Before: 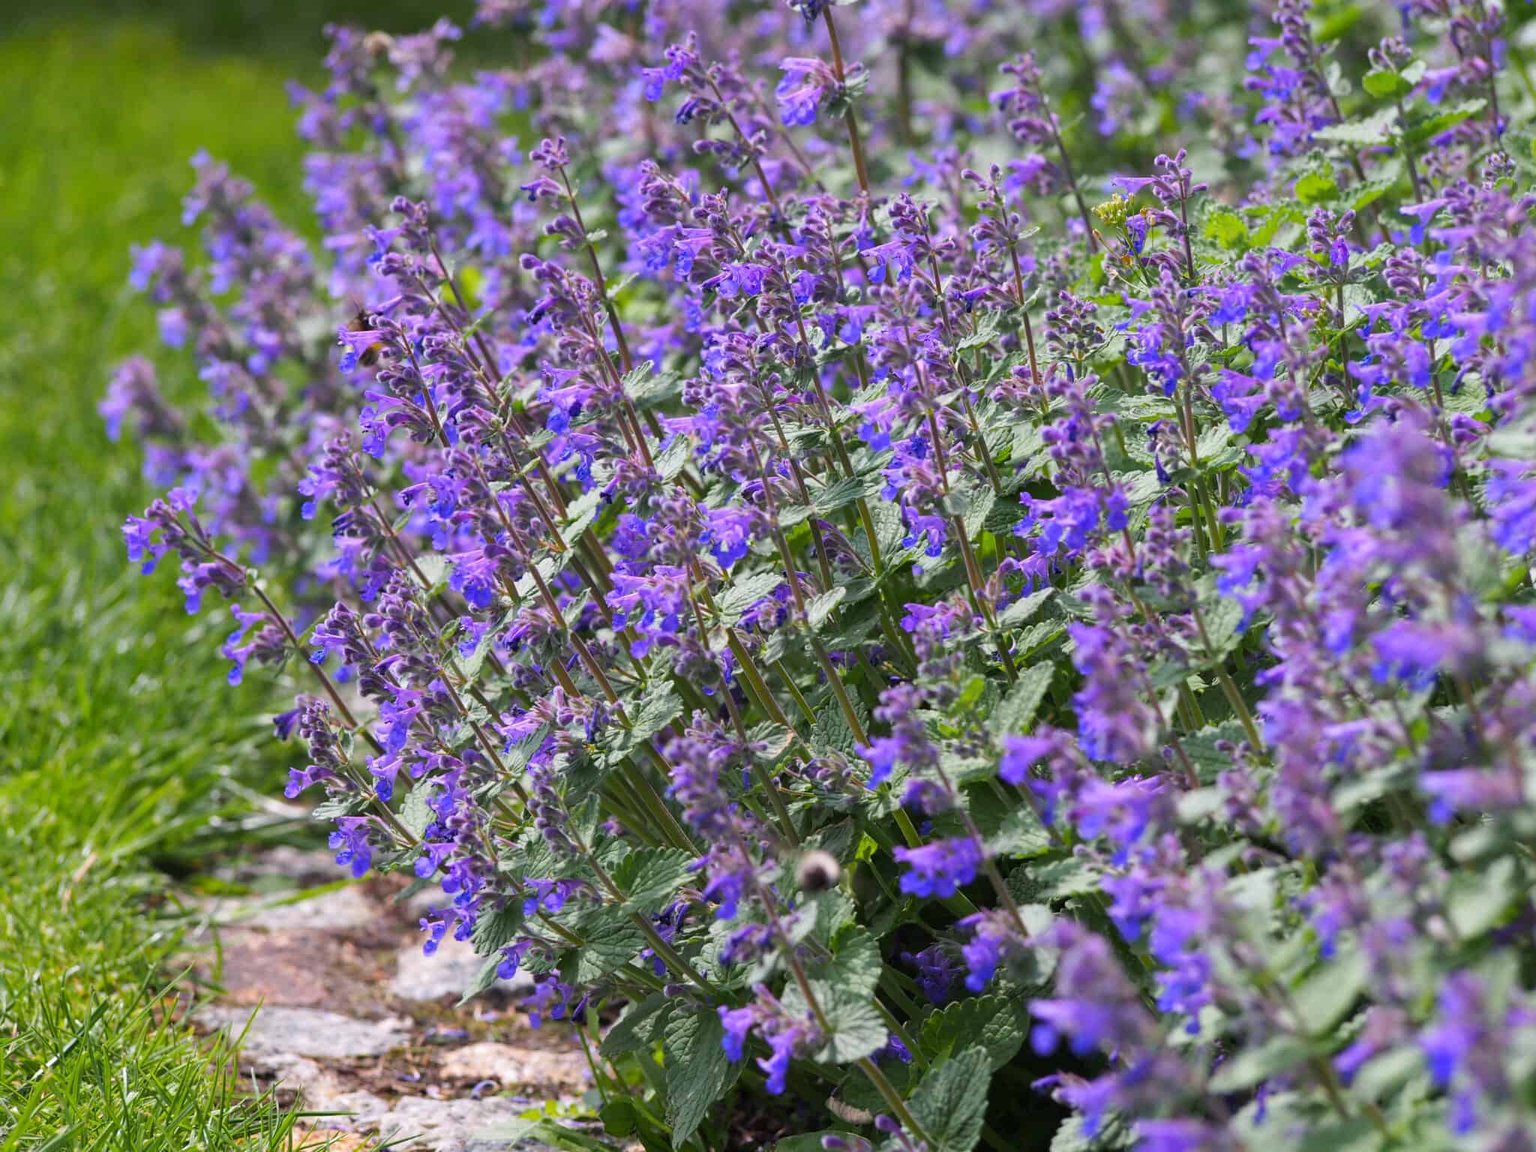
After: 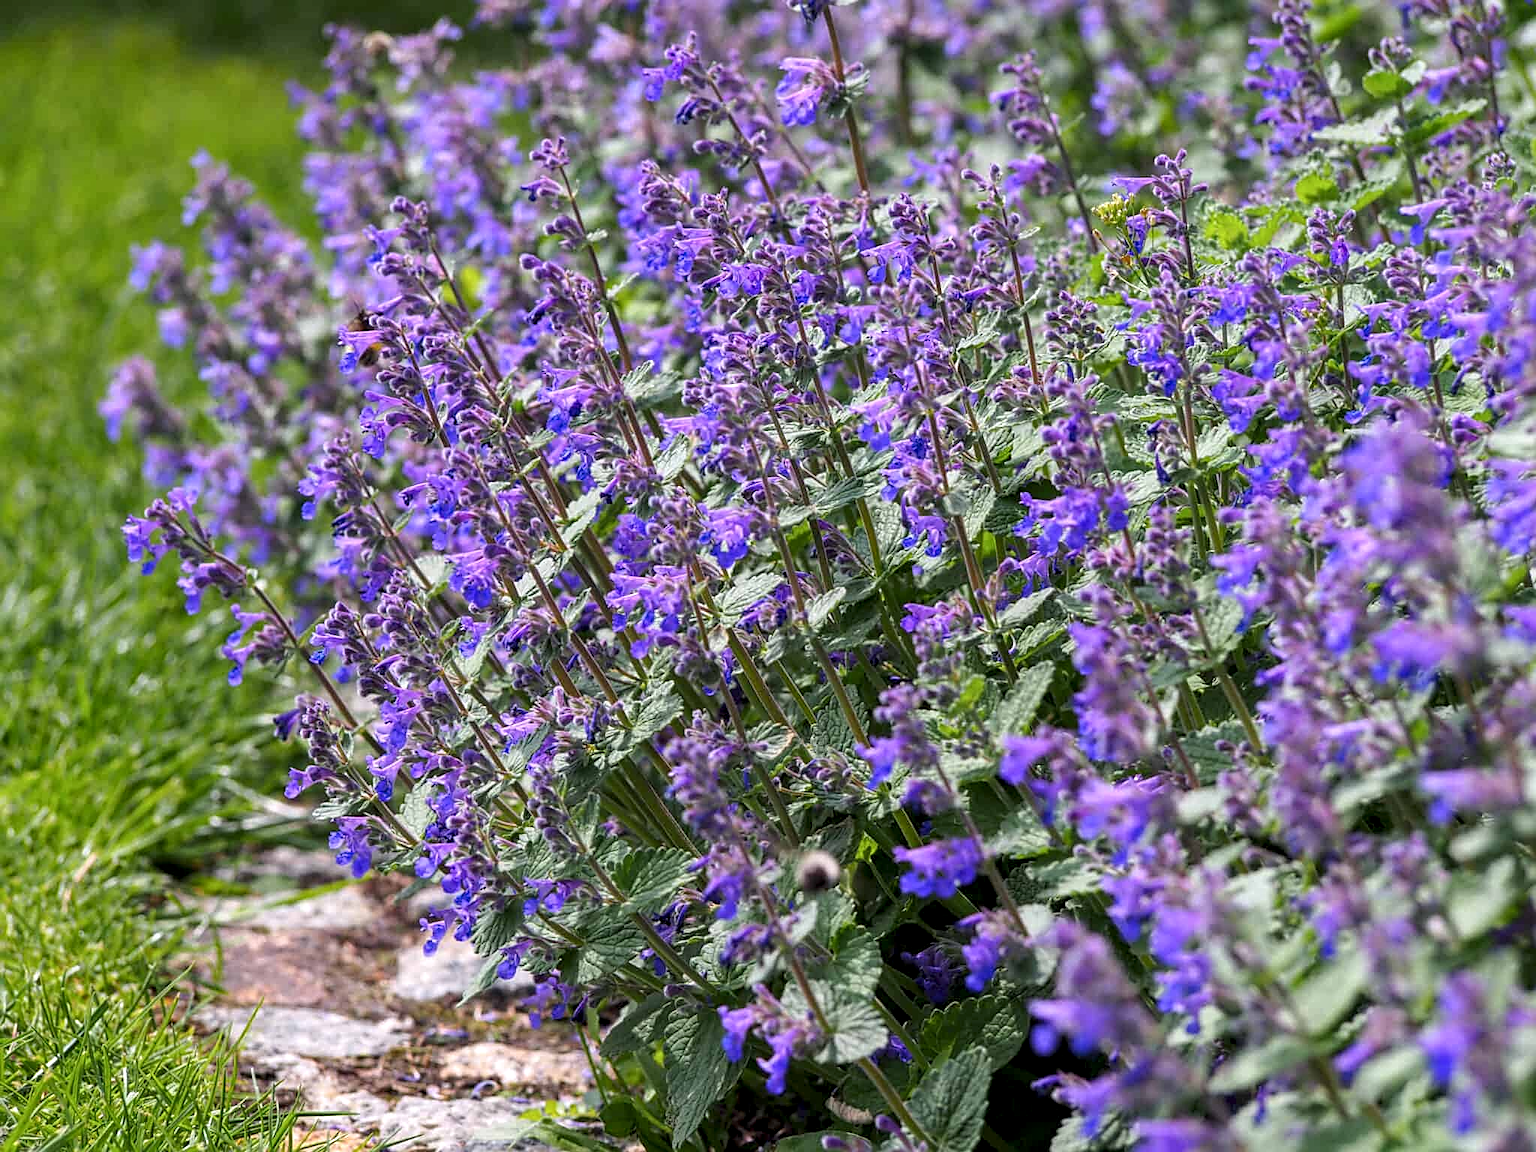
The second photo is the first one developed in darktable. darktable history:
local contrast: highlights 40%, shadows 61%, detail 136%, midtone range 0.517
sharpen: on, module defaults
